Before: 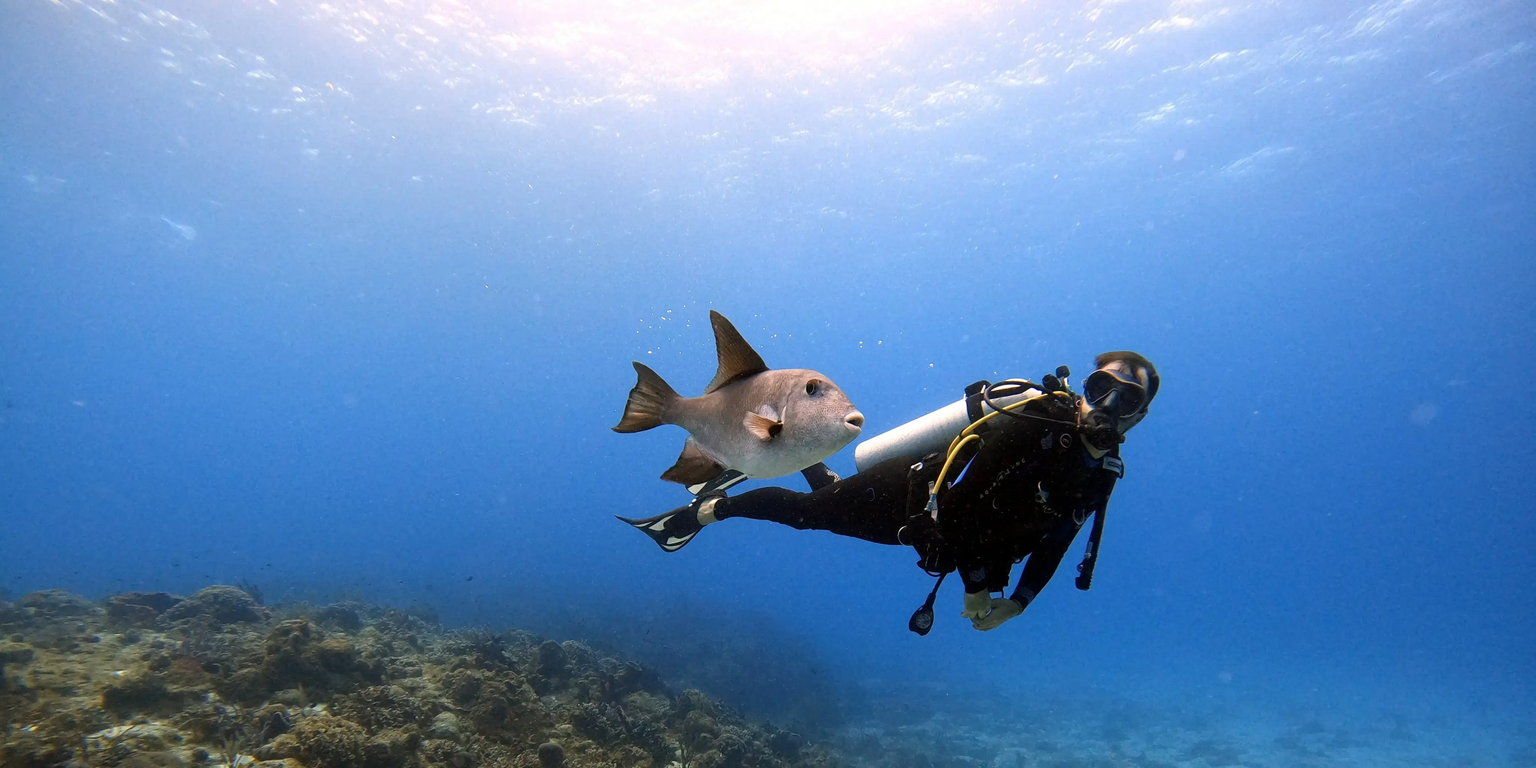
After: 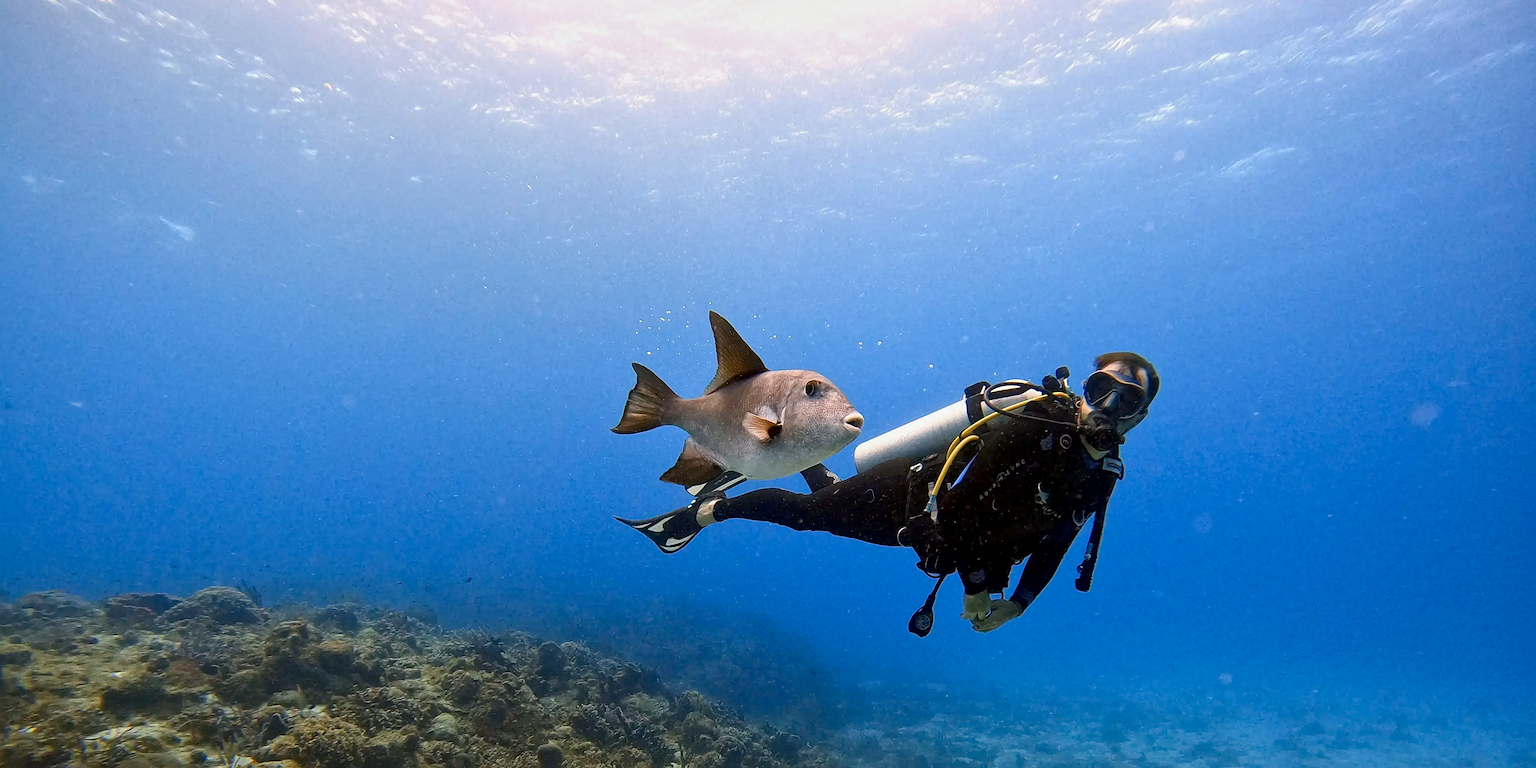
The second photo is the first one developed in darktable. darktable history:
sharpen: on, module defaults
local contrast: mode bilateral grid, contrast 19, coarseness 49, detail 147%, midtone range 0.2
color balance rgb: perceptual saturation grading › global saturation 15.21%, perceptual saturation grading › highlights -18.986%, perceptual saturation grading › shadows 19.877%, contrast -10.206%
crop and rotate: left 0.155%, bottom 0.003%
